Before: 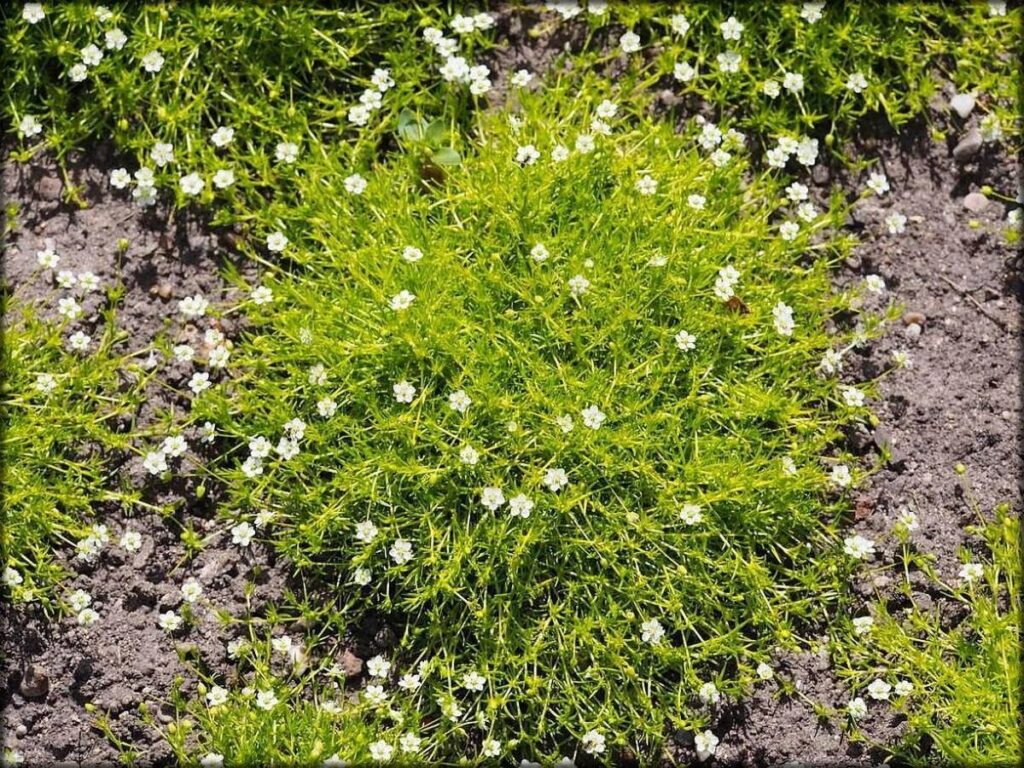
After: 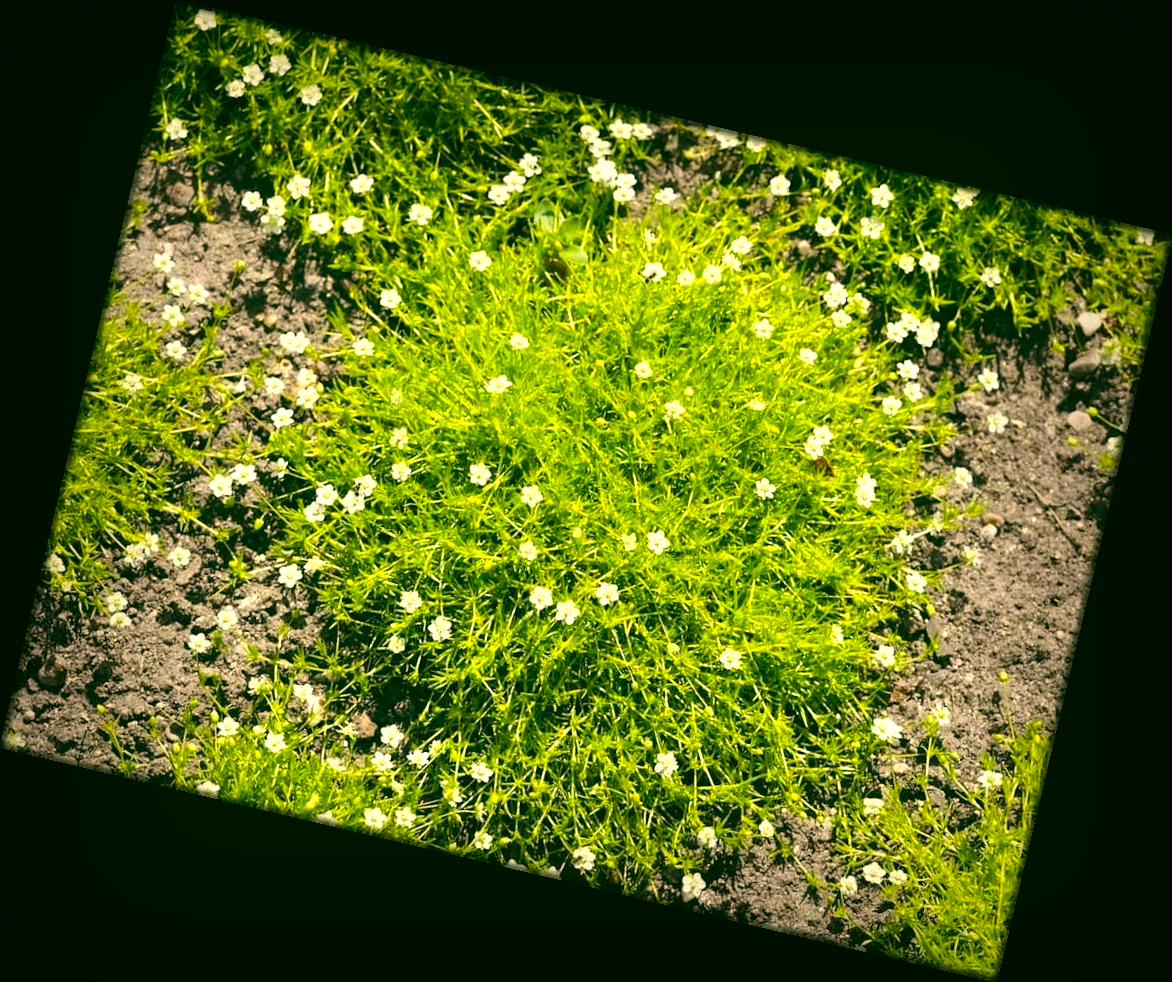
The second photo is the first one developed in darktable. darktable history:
rotate and perspective: rotation 13.27°, automatic cropping off
color correction: highlights a* 0.162, highlights b* 29.53, shadows a* -0.162, shadows b* 21.09
vignetting: fall-off start 53.2%, brightness -0.594, saturation 0, automatic ratio true, width/height ratio 1.313, shape 0.22, unbound false
color balance: lift [1.005, 0.99, 1.007, 1.01], gamma [1, 0.979, 1.011, 1.021], gain [0.923, 1.098, 1.025, 0.902], input saturation 90.45%, contrast 7.73%, output saturation 105.91%
exposure: exposure 0.6 EV, compensate highlight preservation false
white balance: red 0.931, blue 1.11
